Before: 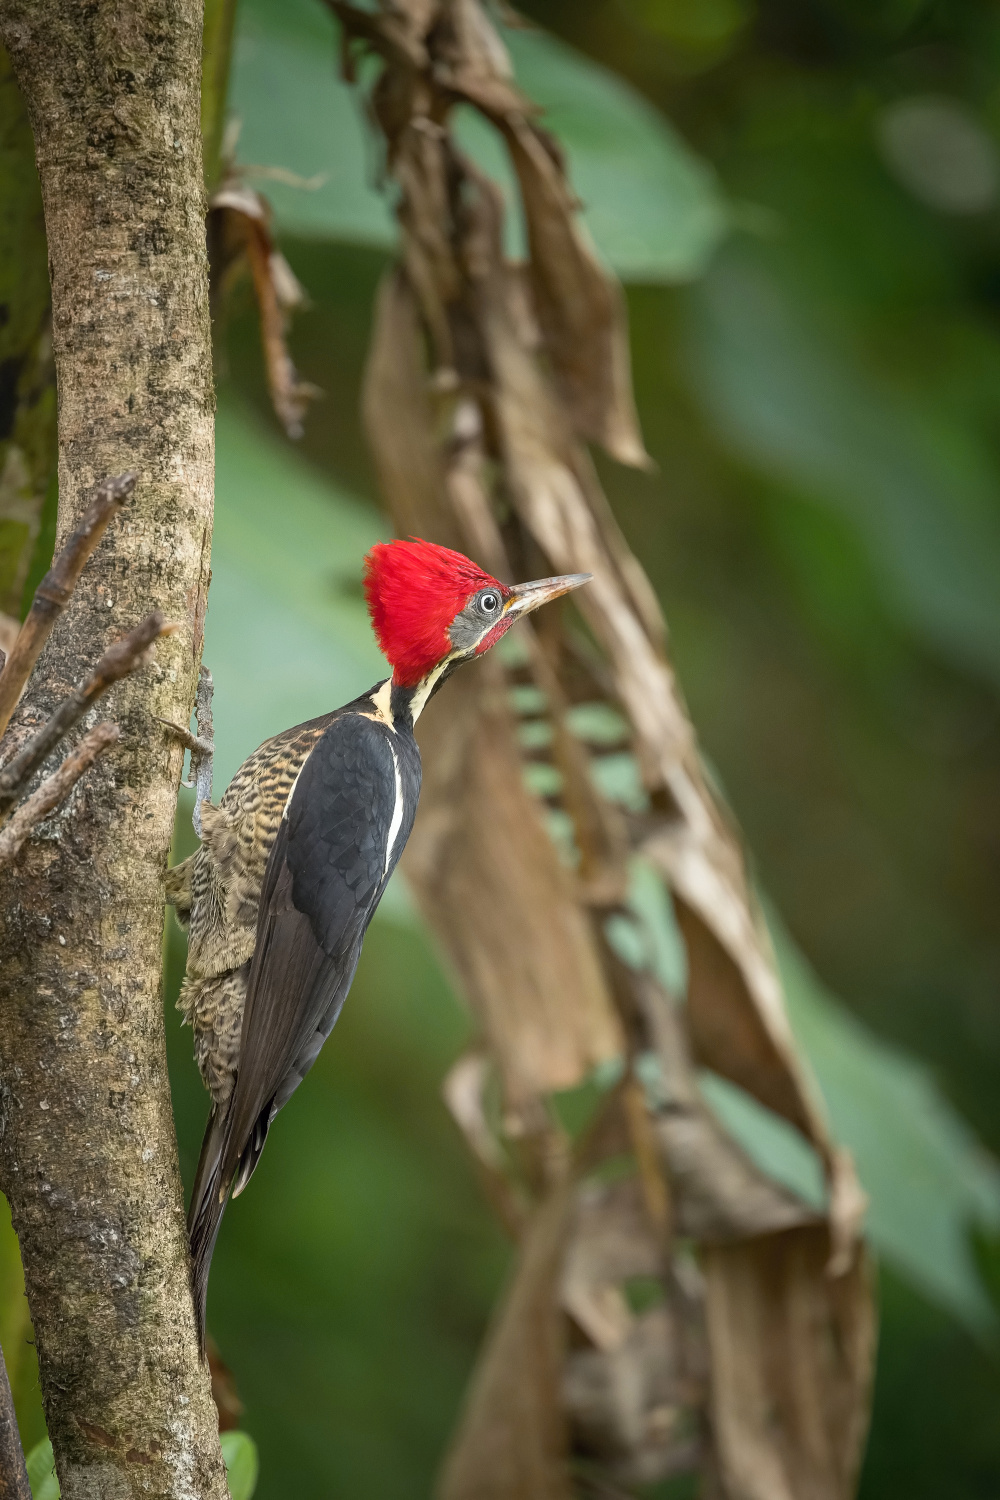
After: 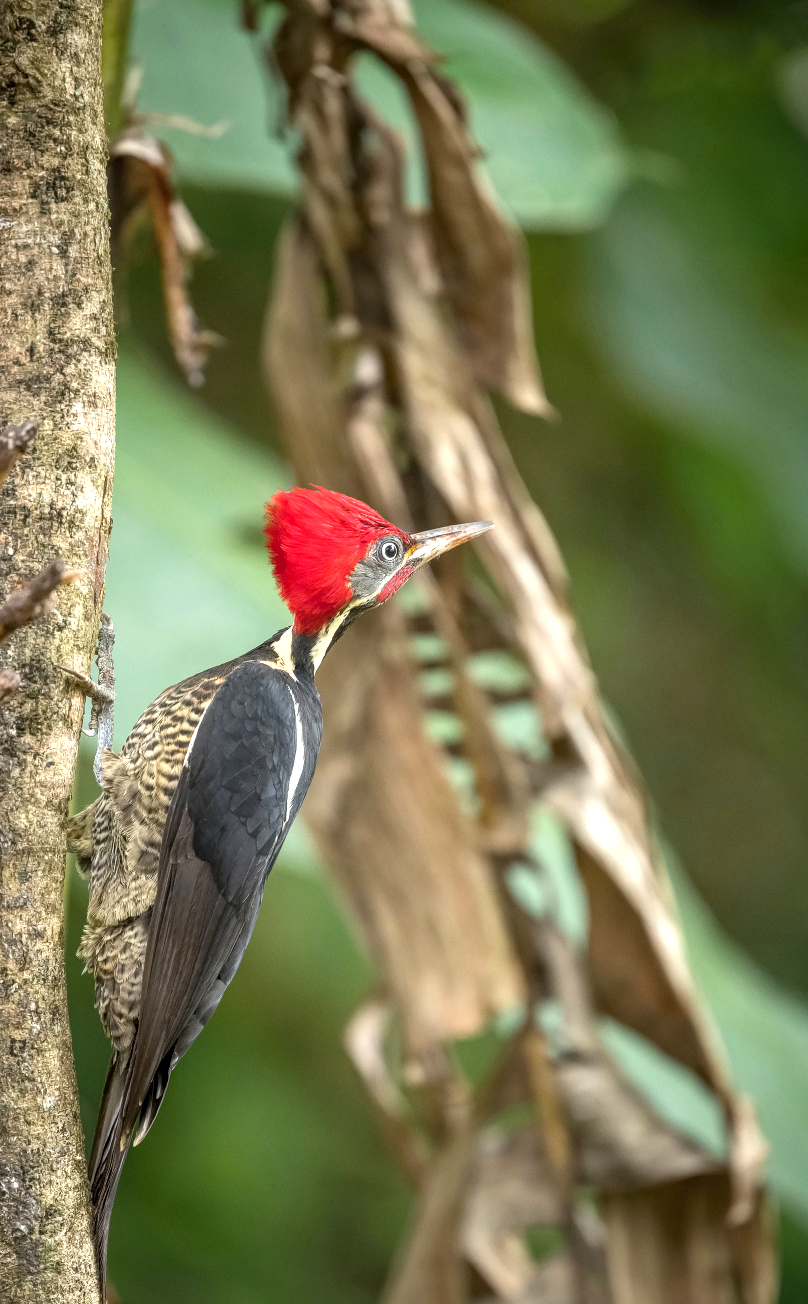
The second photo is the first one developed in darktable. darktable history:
exposure: exposure 0.485 EV, compensate highlight preservation false
crop: left 9.929%, top 3.475%, right 9.188%, bottom 9.529%
local contrast: detail 130%
rgb curve: mode RGB, independent channels
